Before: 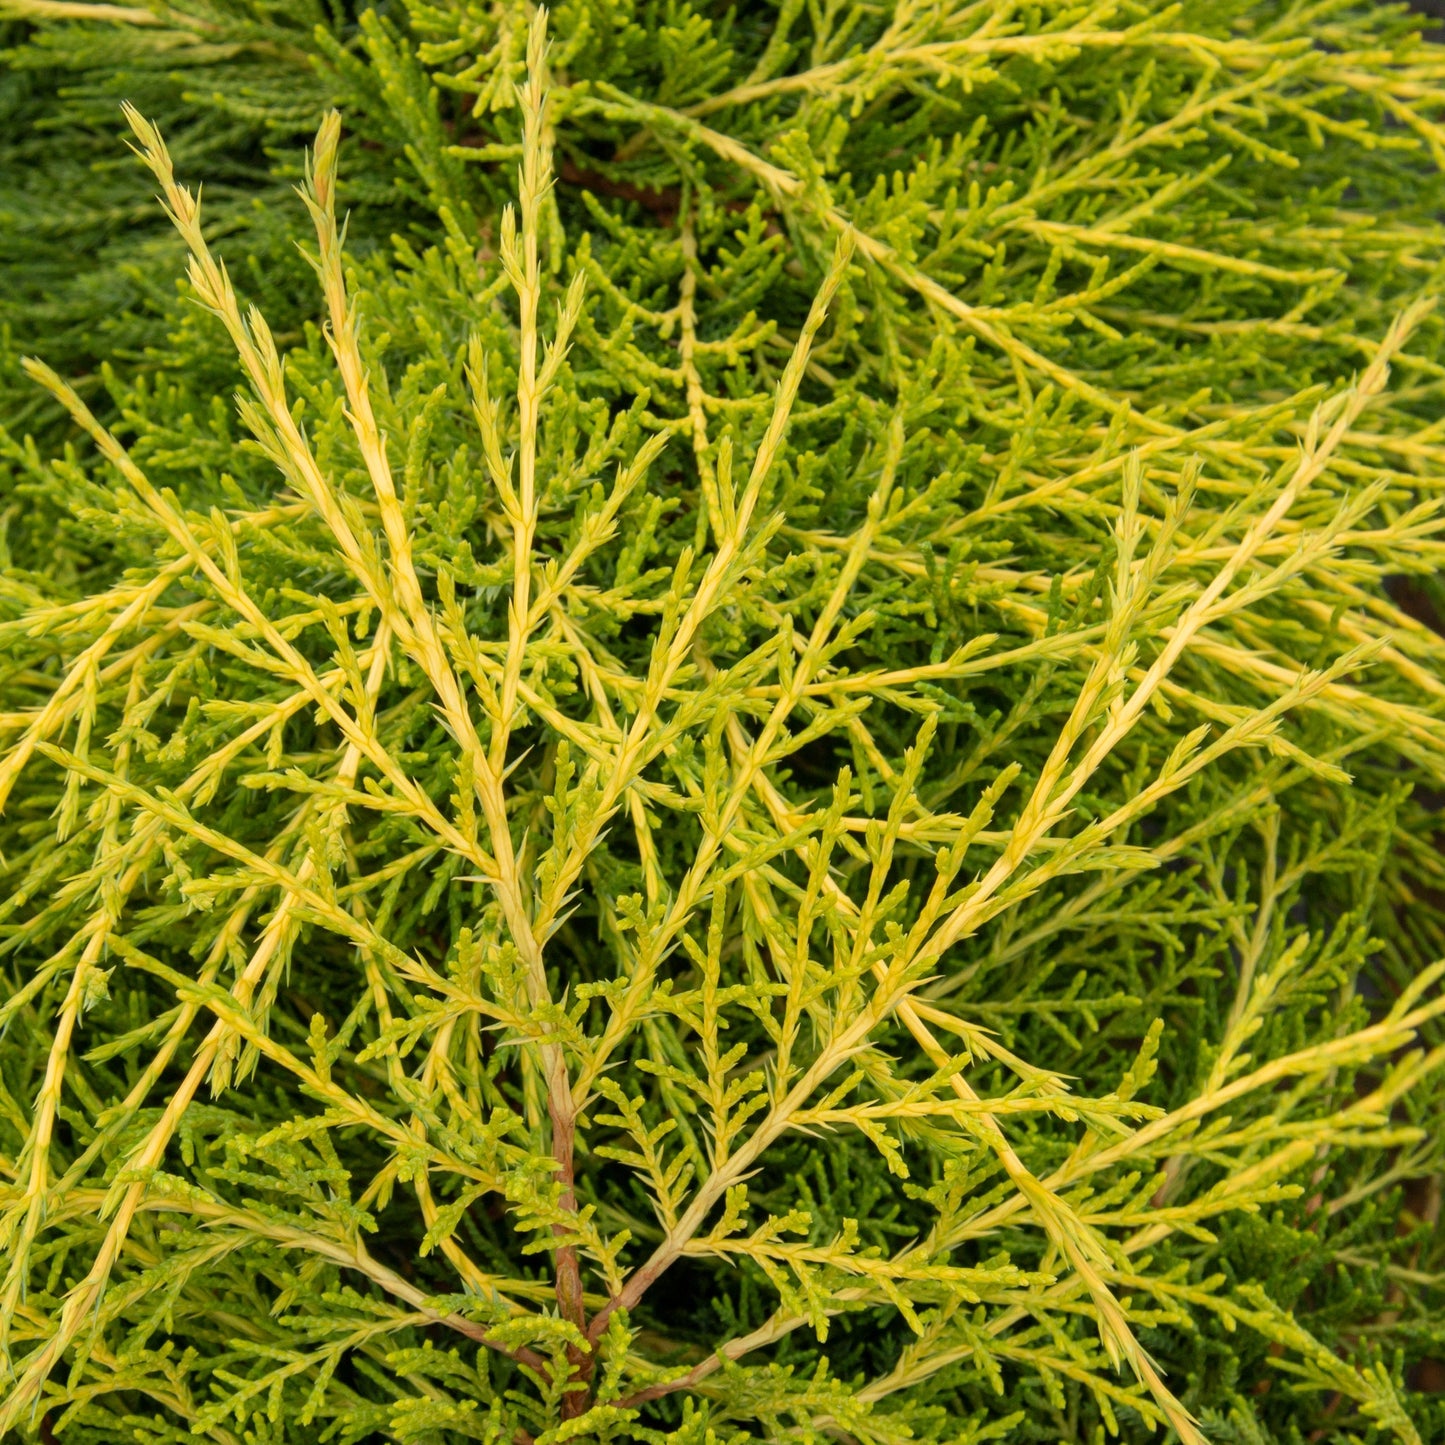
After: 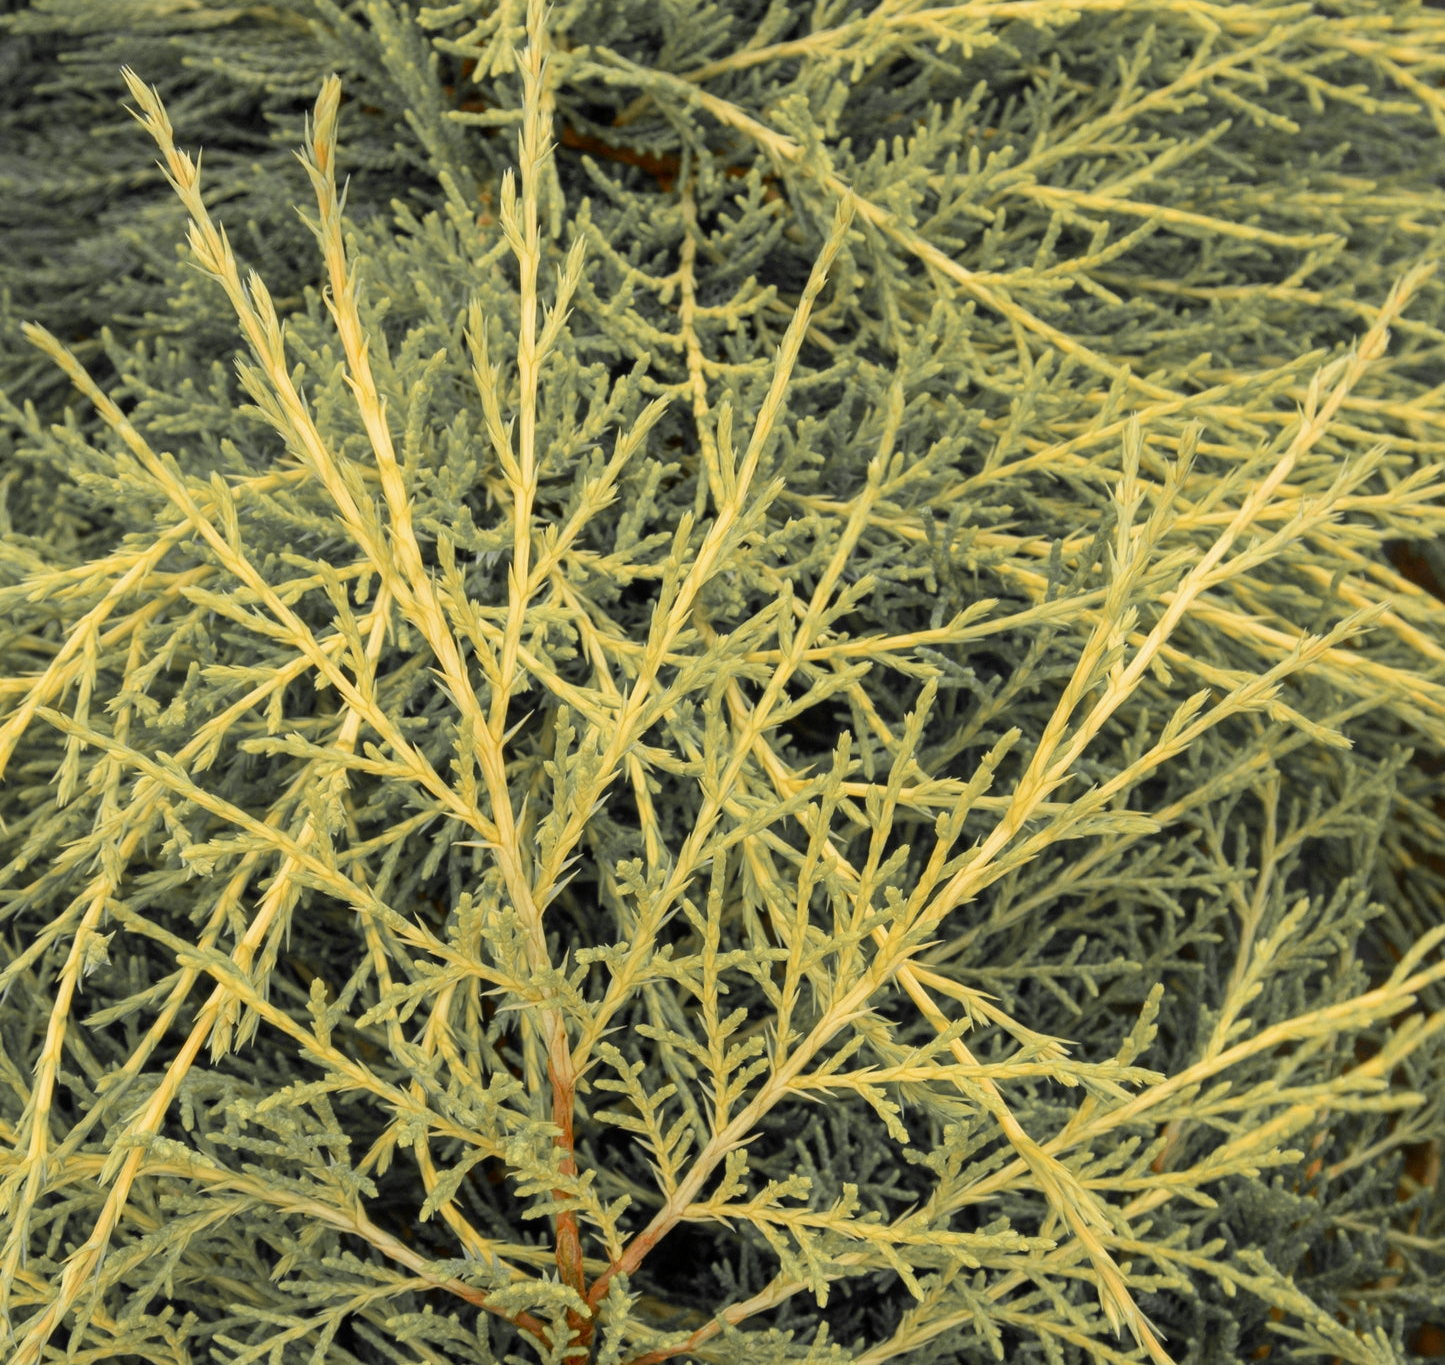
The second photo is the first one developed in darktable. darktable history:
crop and rotate: top 2.479%, bottom 3.018%
color zones: curves: ch1 [(0, 0.679) (0.143, 0.647) (0.286, 0.261) (0.378, -0.011) (0.571, 0.396) (0.714, 0.399) (0.857, 0.406) (1, 0.679)]
